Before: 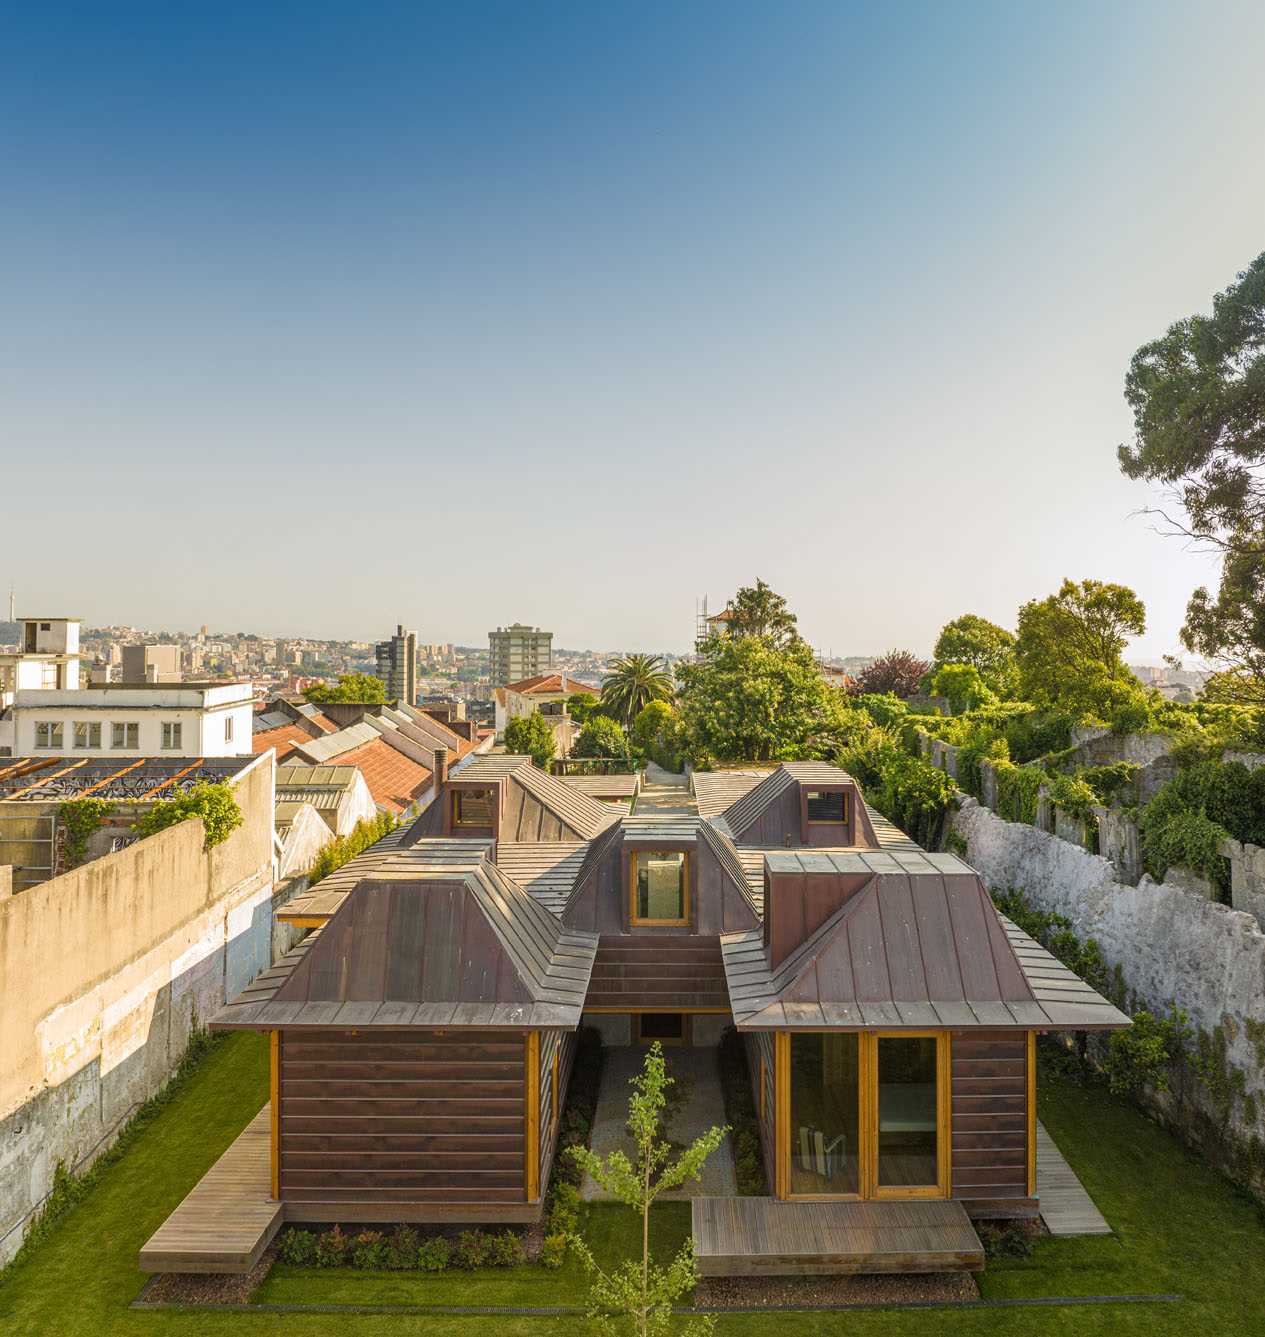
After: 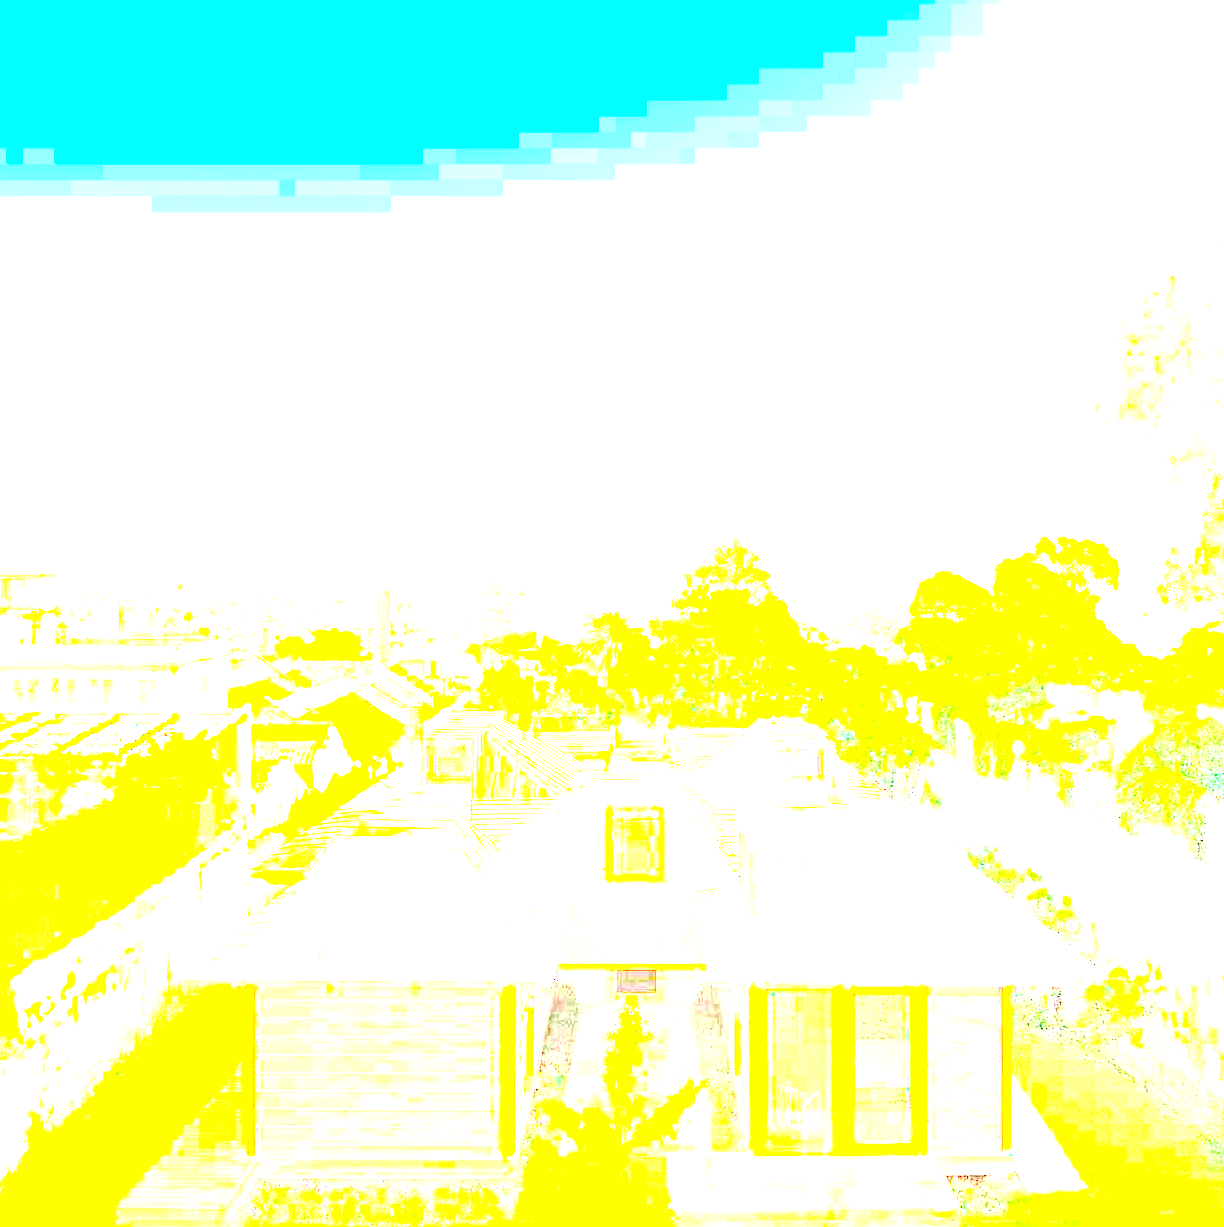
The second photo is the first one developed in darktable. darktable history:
local contrast: mode bilateral grid, contrast 10, coarseness 26, detail 115%, midtone range 0.2
shadows and highlights: shadows 61.97, white point adjustment 0.36, highlights -33.33, compress 83.86%
crop: left 1.998%, top 3.317%, right 1.184%, bottom 4.856%
tone equalizer: edges refinement/feathering 500, mask exposure compensation -1.57 EV, preserve details no
tone curve: curves: ch0 [(0, 0) (0.049, 0.01) (0.154, 0.081) (0.491, 0.56) (0.739, 0.794) (0.992, 0.937)]; ch1 [(0, 0) (0.172, 0.123) (0.317, 0.272) (0.401, 0.422) (0.499, 0.497) (0.531, 0.54) (0.615, 0.603) (0.741, 0.783) (1, 1)]; ch2 [(0, 0) (0.411, 0.424) (0.462, 0.483) (0.544, 0.56) (0.686, 0.638) (1, 1)], color space Lab, independent channels, preserve colors none
contrast brightness saturation: saturation -0.099
exposure: exposure 7.903 EV, compensate exposure bias true, compensate highlight preservation false
